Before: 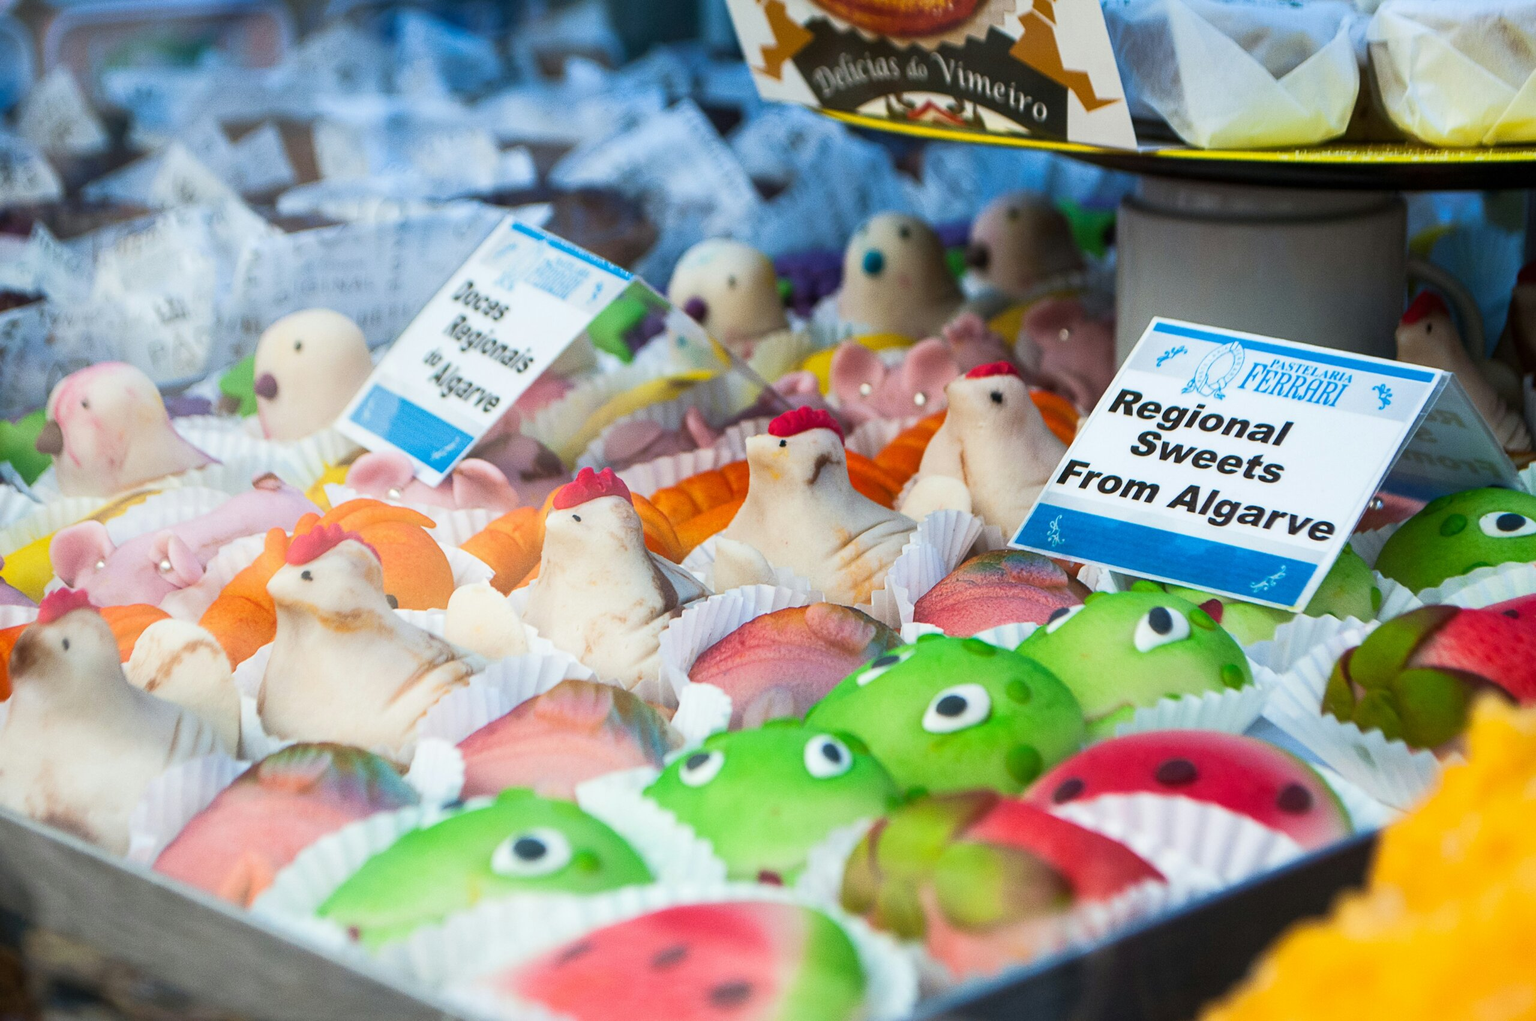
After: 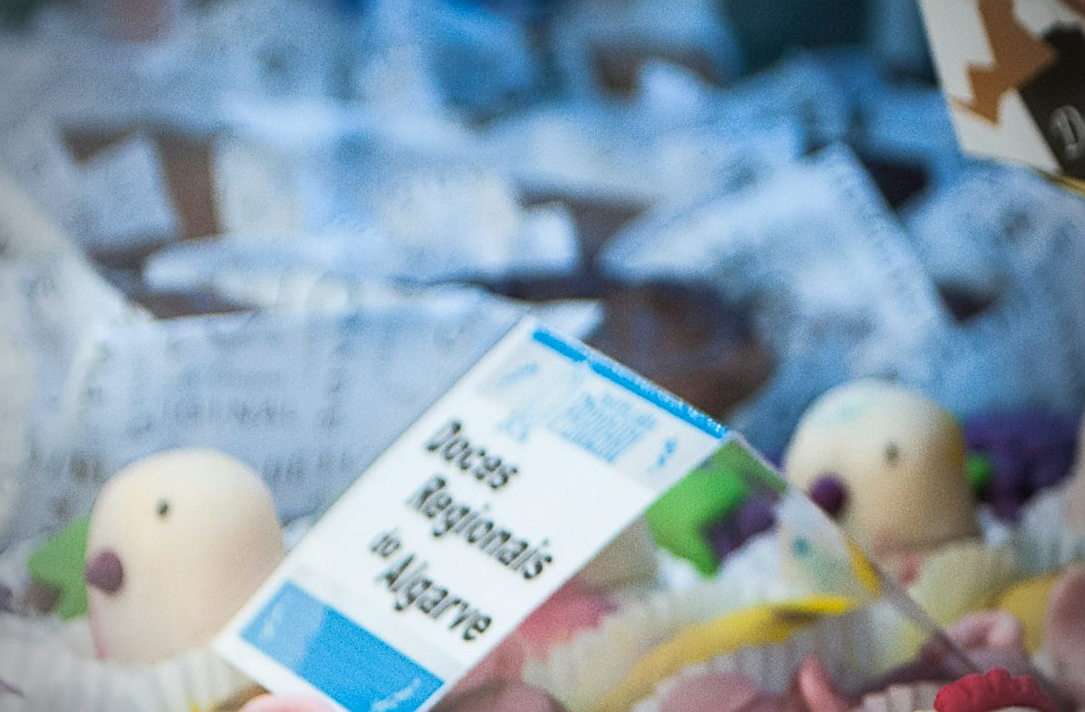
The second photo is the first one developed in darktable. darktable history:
vignetting: fall-off radius 31.48%, brightness -0.472
rotate and perspective: rotation 4.1°, automatic cropping off
crop: left 15.452%, top 5.459%, right 43.956%, bottom 56.62%
sharpen: amount 0.575
